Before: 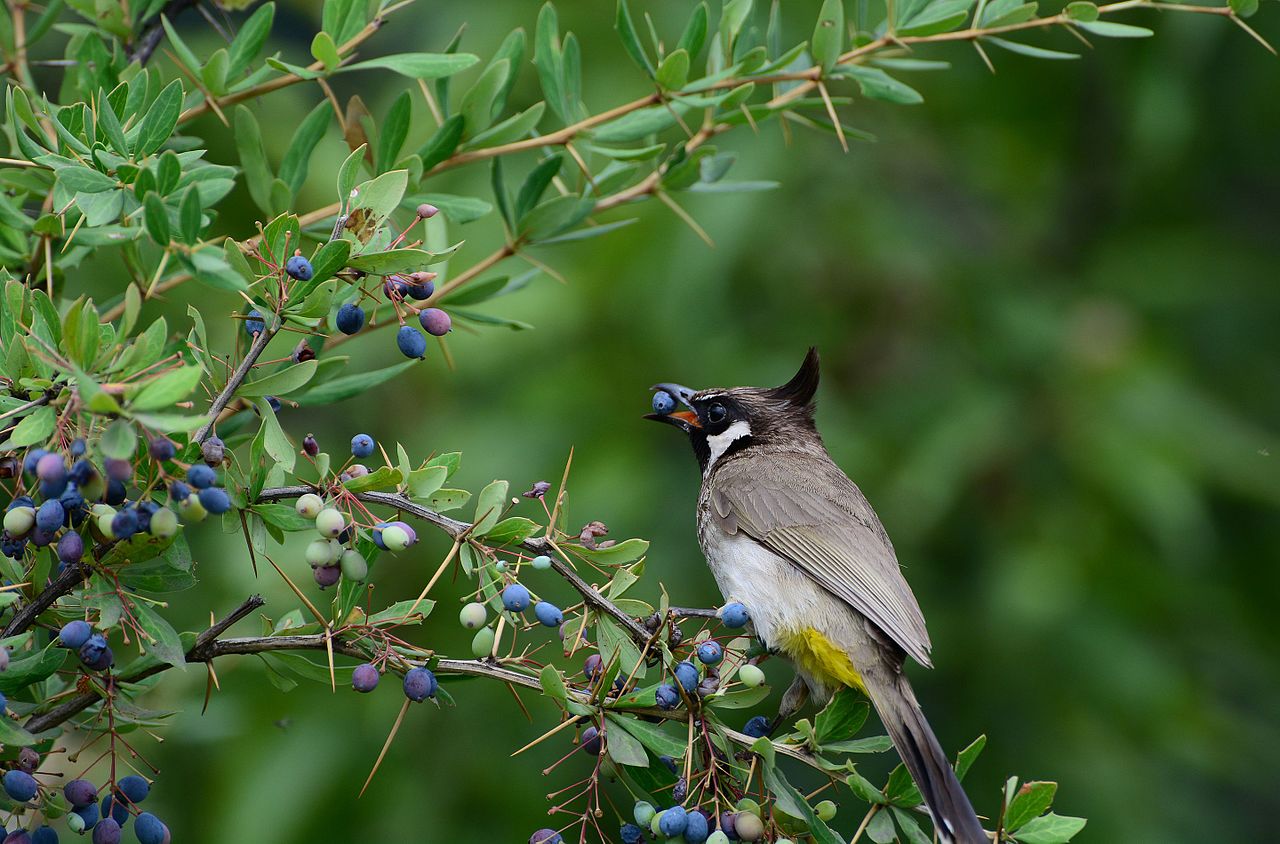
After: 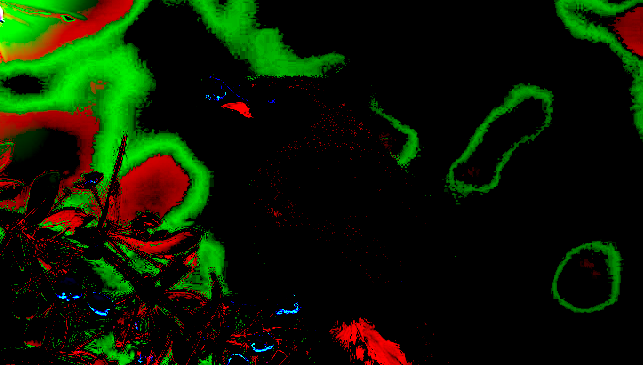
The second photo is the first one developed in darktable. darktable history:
crop: left 35.03%, top 36.625%, right 14.663%, bottom 20.057%
exposure: black level correction 0.1, exposure 3 EV, compensate highlight preservation false
local contrast: on, module defaults
